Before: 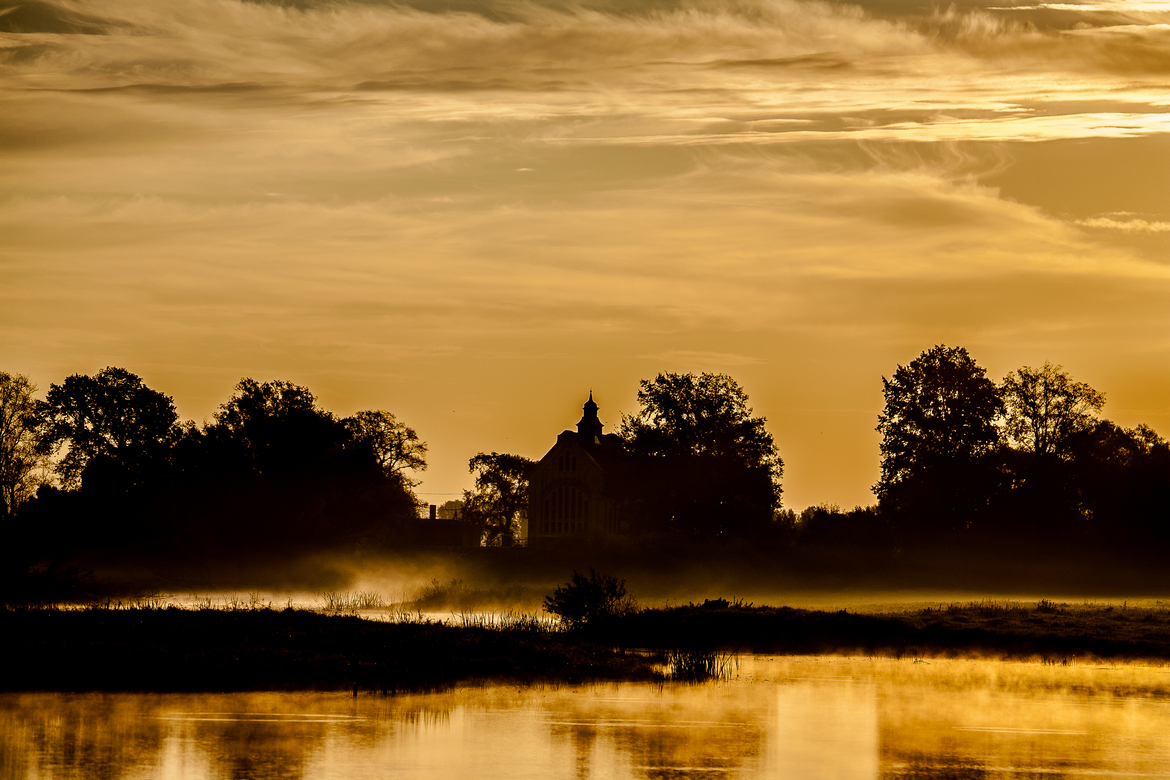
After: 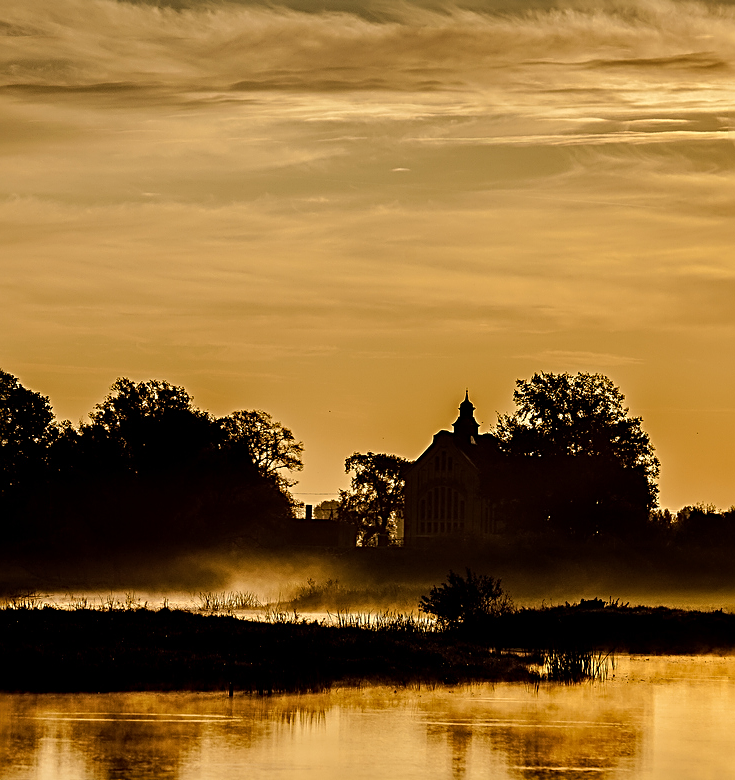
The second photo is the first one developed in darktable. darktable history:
crop: left 10.644%, right 26.528%
shadows and highlights: shadows 22.7, highlights -48.71, soften with gaussian
sharpen: radius 2.584, amount 0.688
